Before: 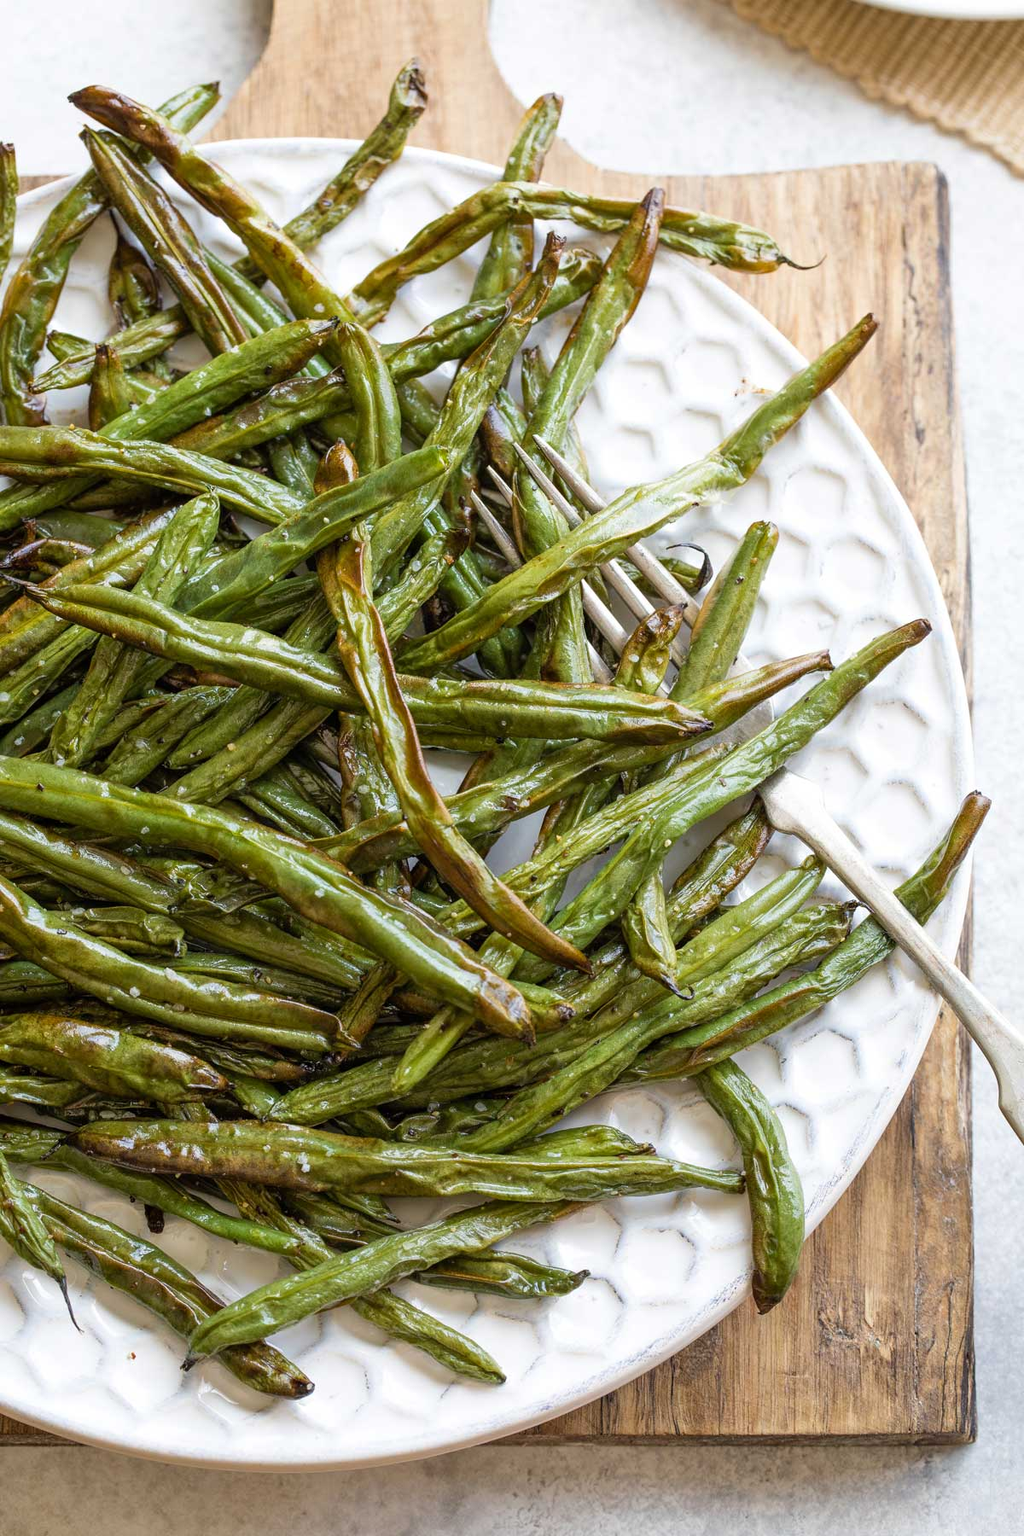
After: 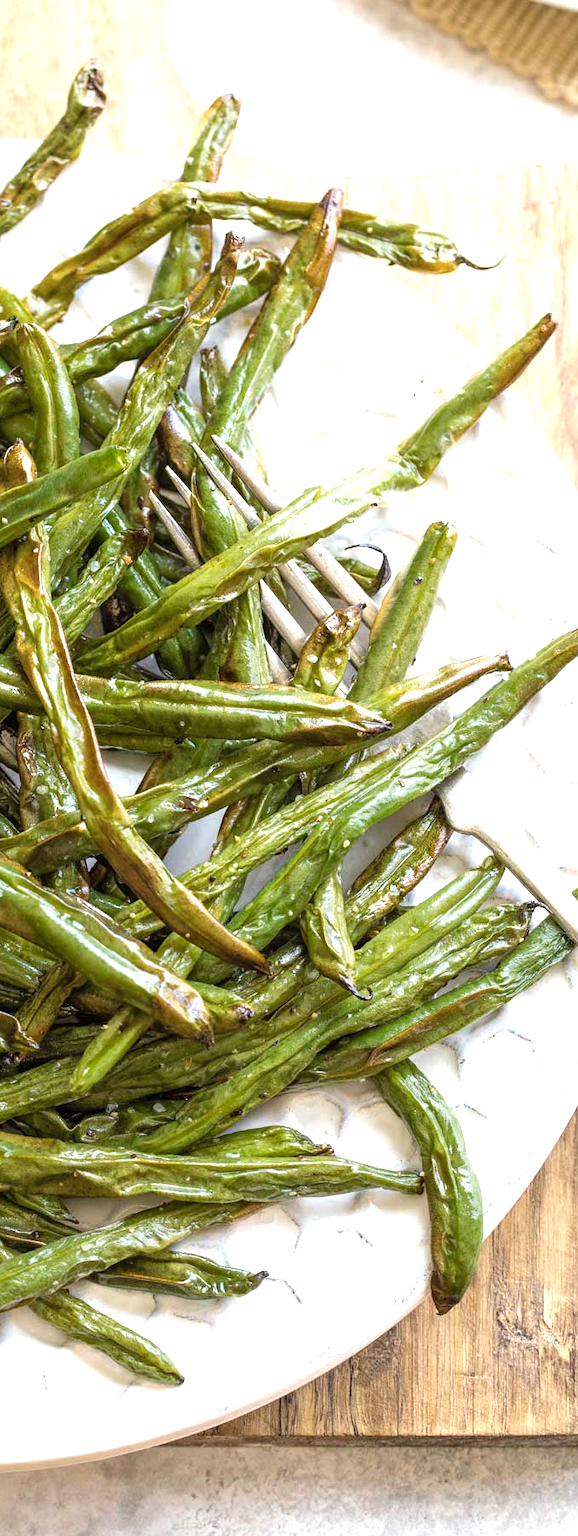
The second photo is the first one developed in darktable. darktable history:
color zones: curves: ch0 [(0, 0.558) (0.143, 0.548) (0.286, 0.447) (0.429, 0.259) (0.571, 0.5) (0.714, 0.5) (0.857, 0.593) (1, 0.558)]; ch1 [(0, 0.543) (0.01, 0.544) (0.12, 0.492) (0.248, 0.458) (0.5, 0.534) (0.748, 0.5) (0.99, 0.469) (1, 0.543)]; ch2 [(0, 0.507) (0.143, 0.522) (0.286, 0.505) (0.429, 0.5) (0.571, 0.5) (0.714, 0.5) (0.857, 0.5) (1, 0.507)]
crop: left 31.429%, top 0.002%, right 12.02%
exposure: exposure 0.634 EV, compensate highlight preservation false
levels: levels [0, 0.476, 0.951]
